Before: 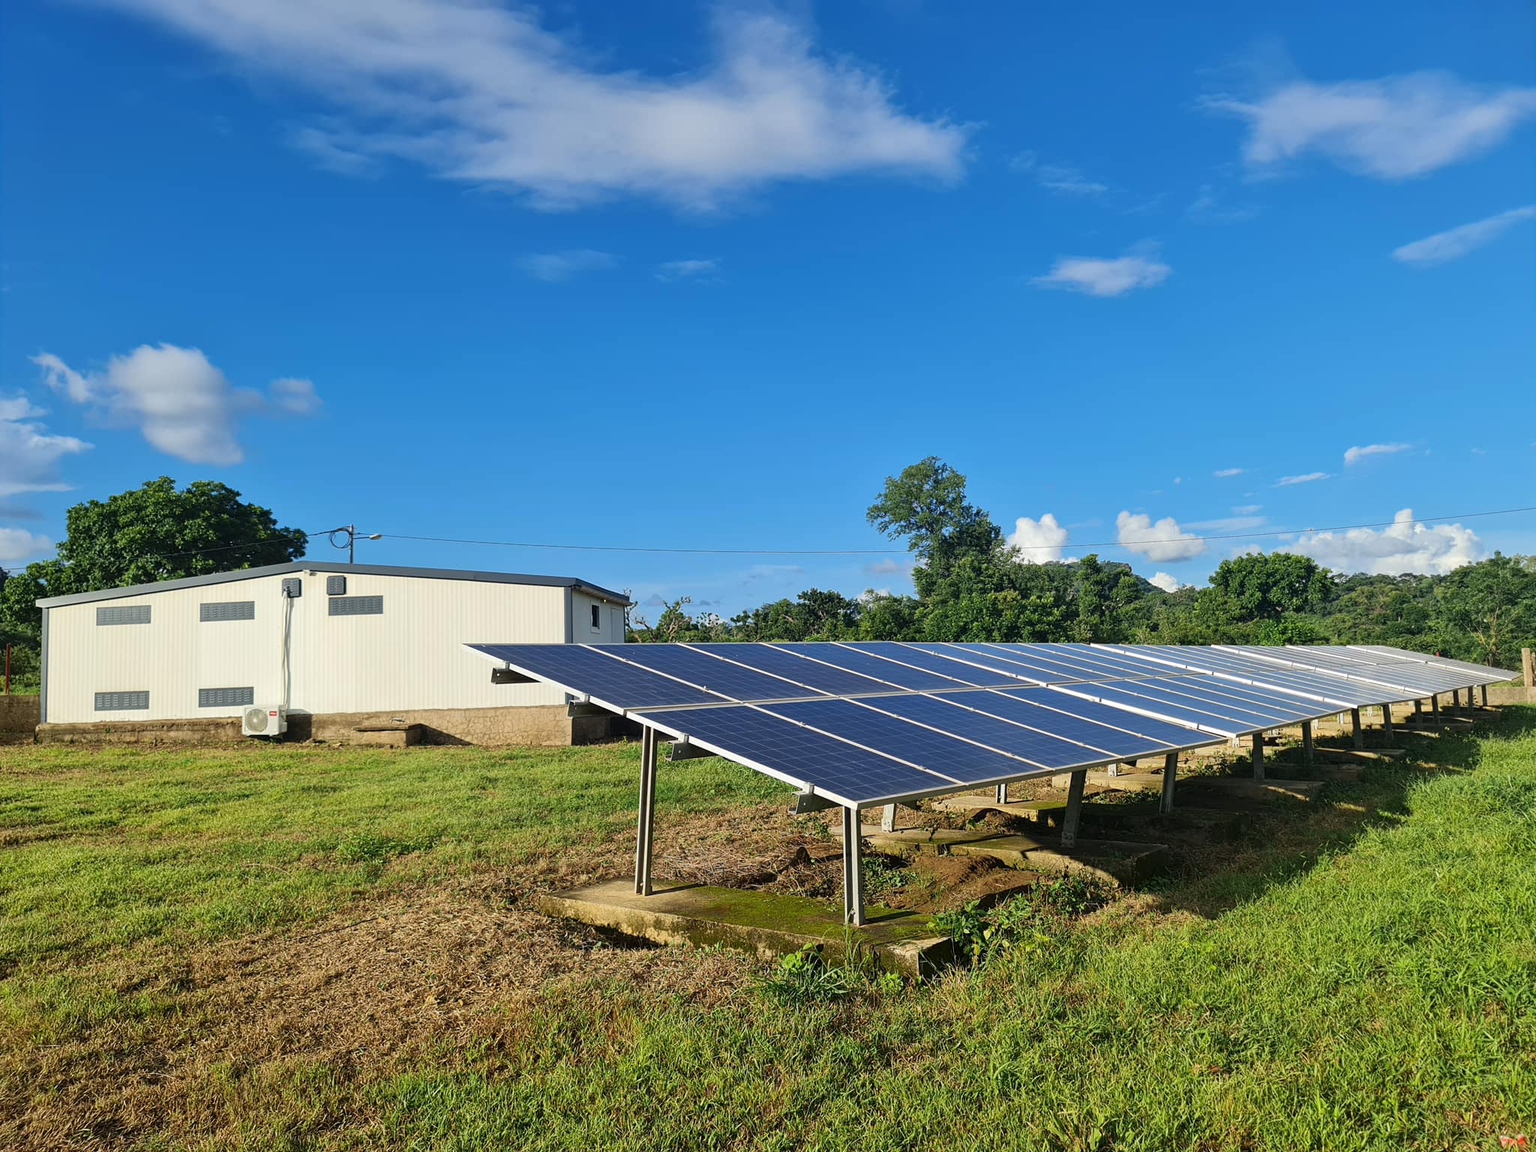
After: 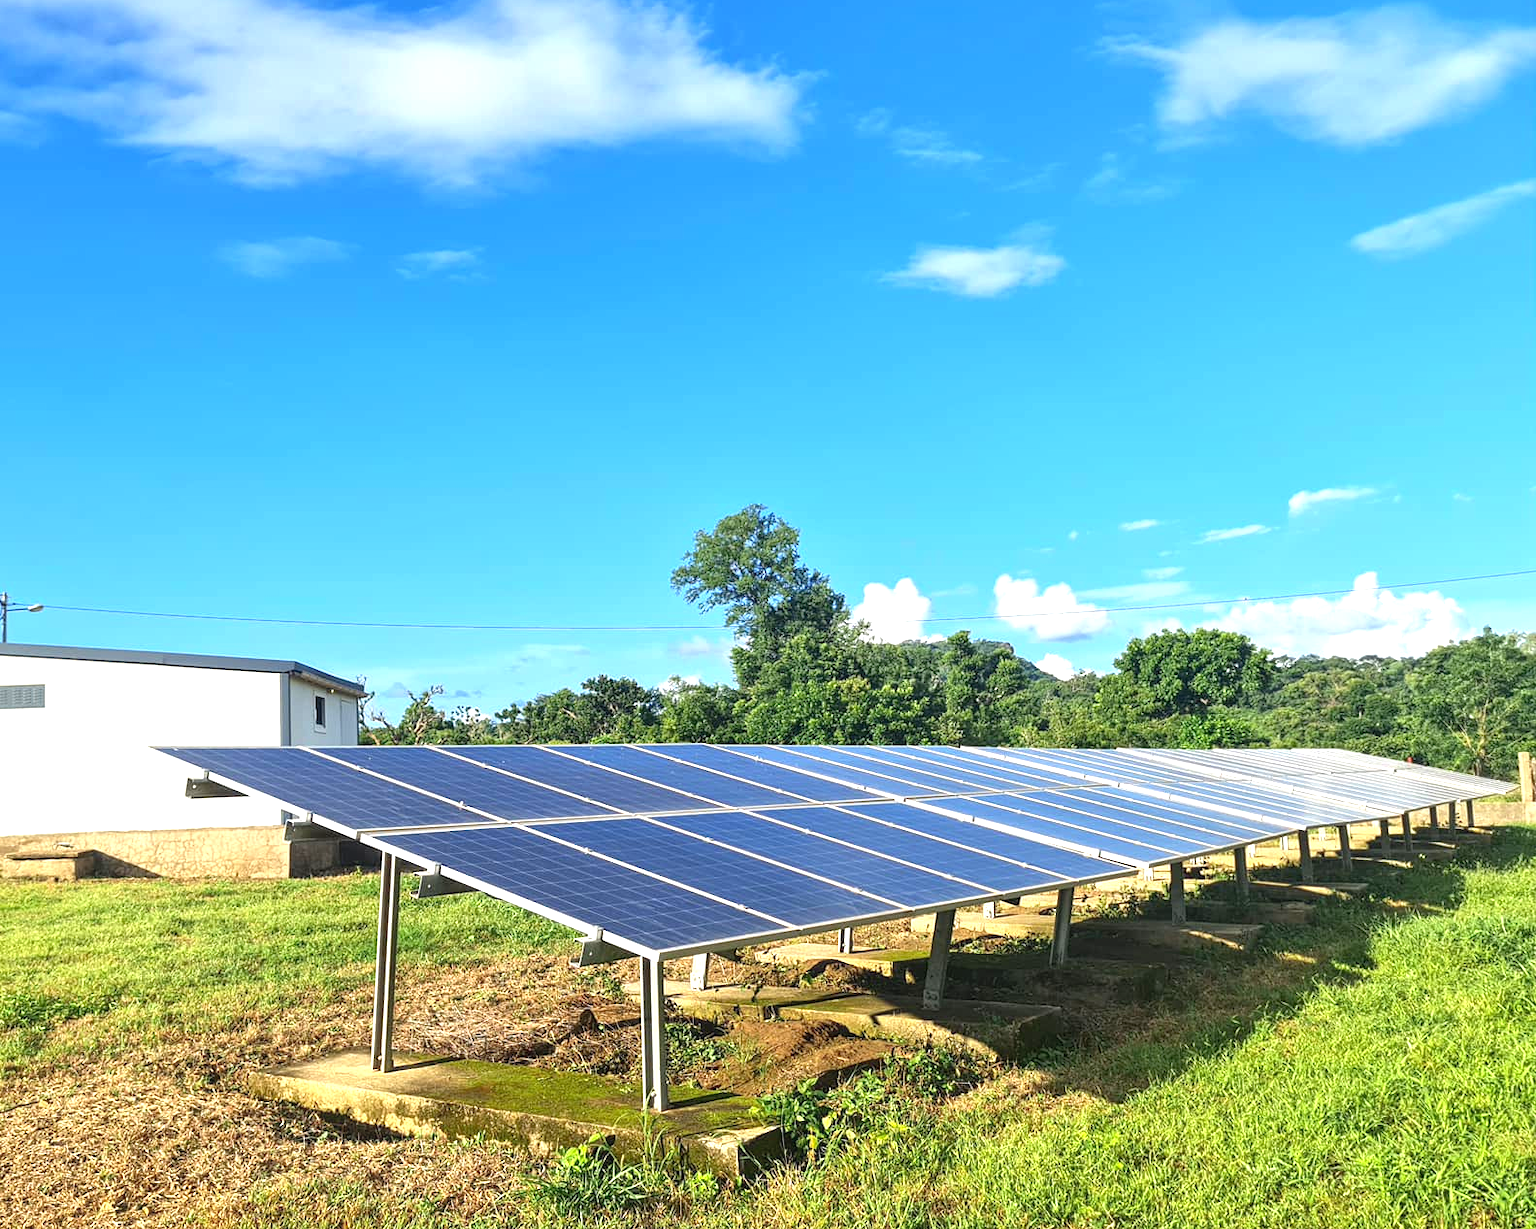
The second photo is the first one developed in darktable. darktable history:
crop: left 22.679%, top 5.839%, bottom 11.628%
local contrast: detail 110%
exposure: black level correction 0.001, exposure 1.131 EV, compensate exposure bias true, compensate highlight preservation false
